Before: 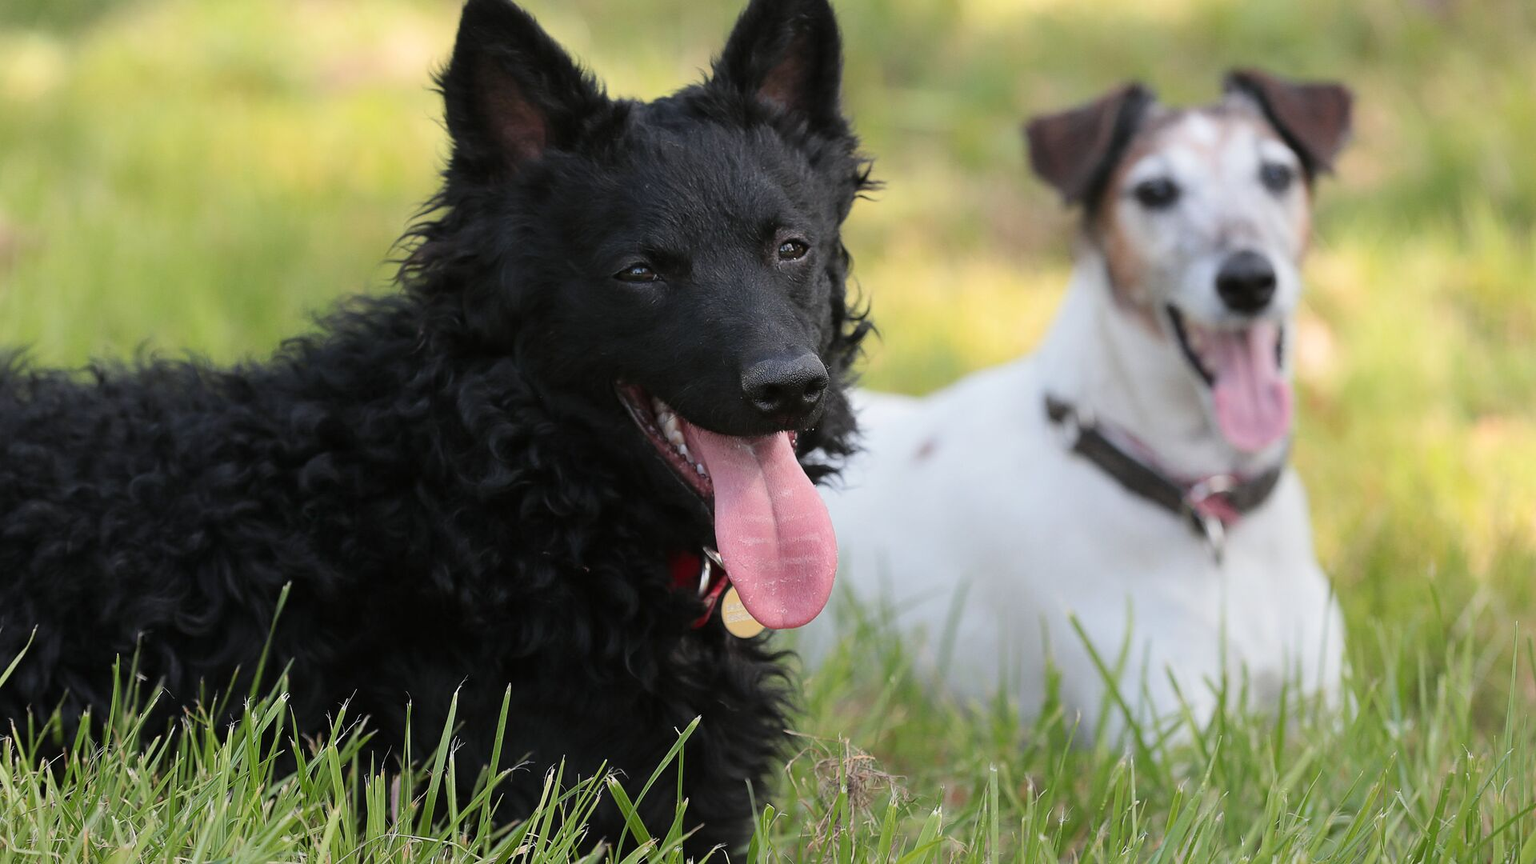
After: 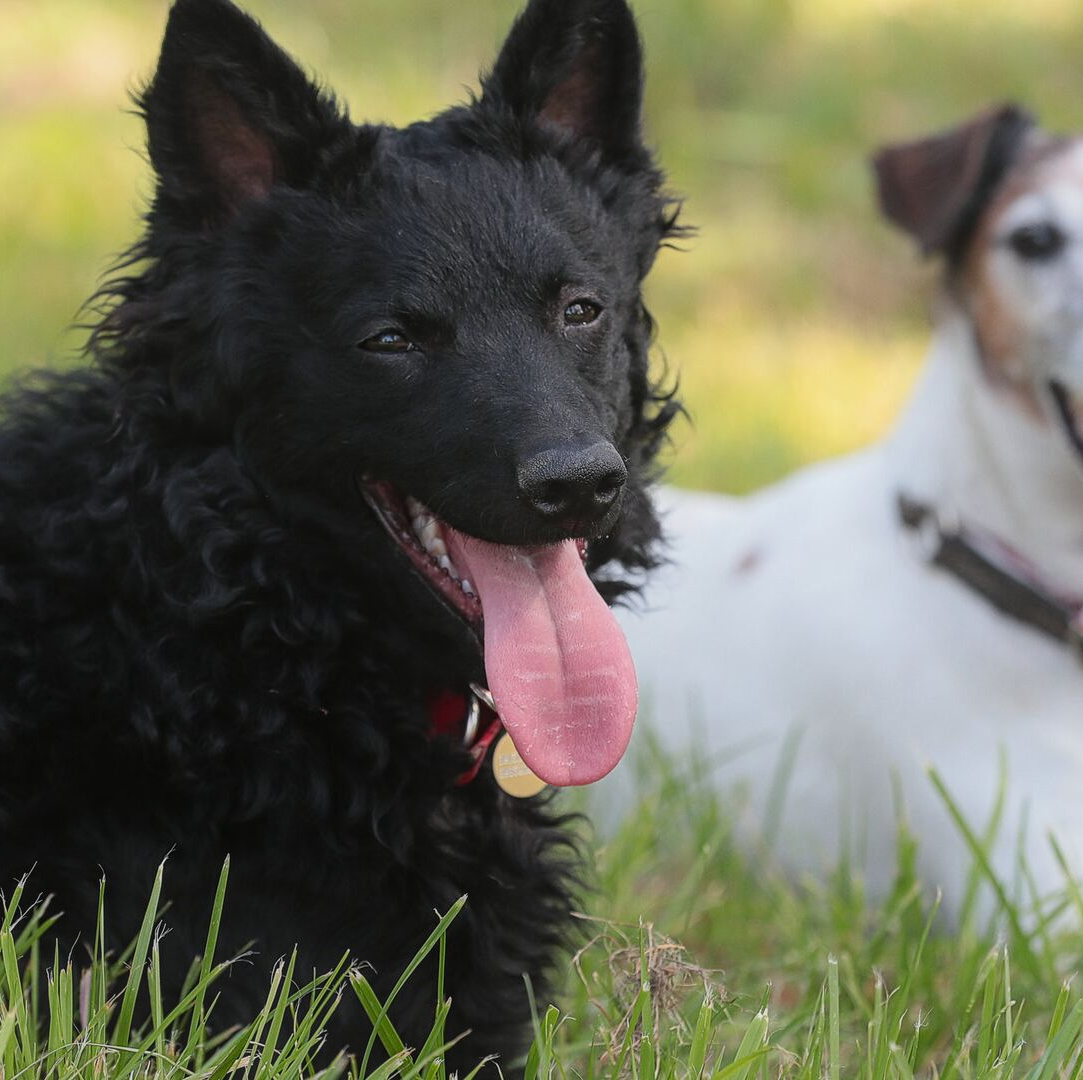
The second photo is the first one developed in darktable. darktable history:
contrast equalizer: y [[0.439, 0.44, 0.442, 0.457, 0.493, 0.498], [0.5 ×6], [0.5 ×6], [0 ×6], [0 ×6]]
crop: left 21.348%, right 22.234%
local contrast: on, module defaults
